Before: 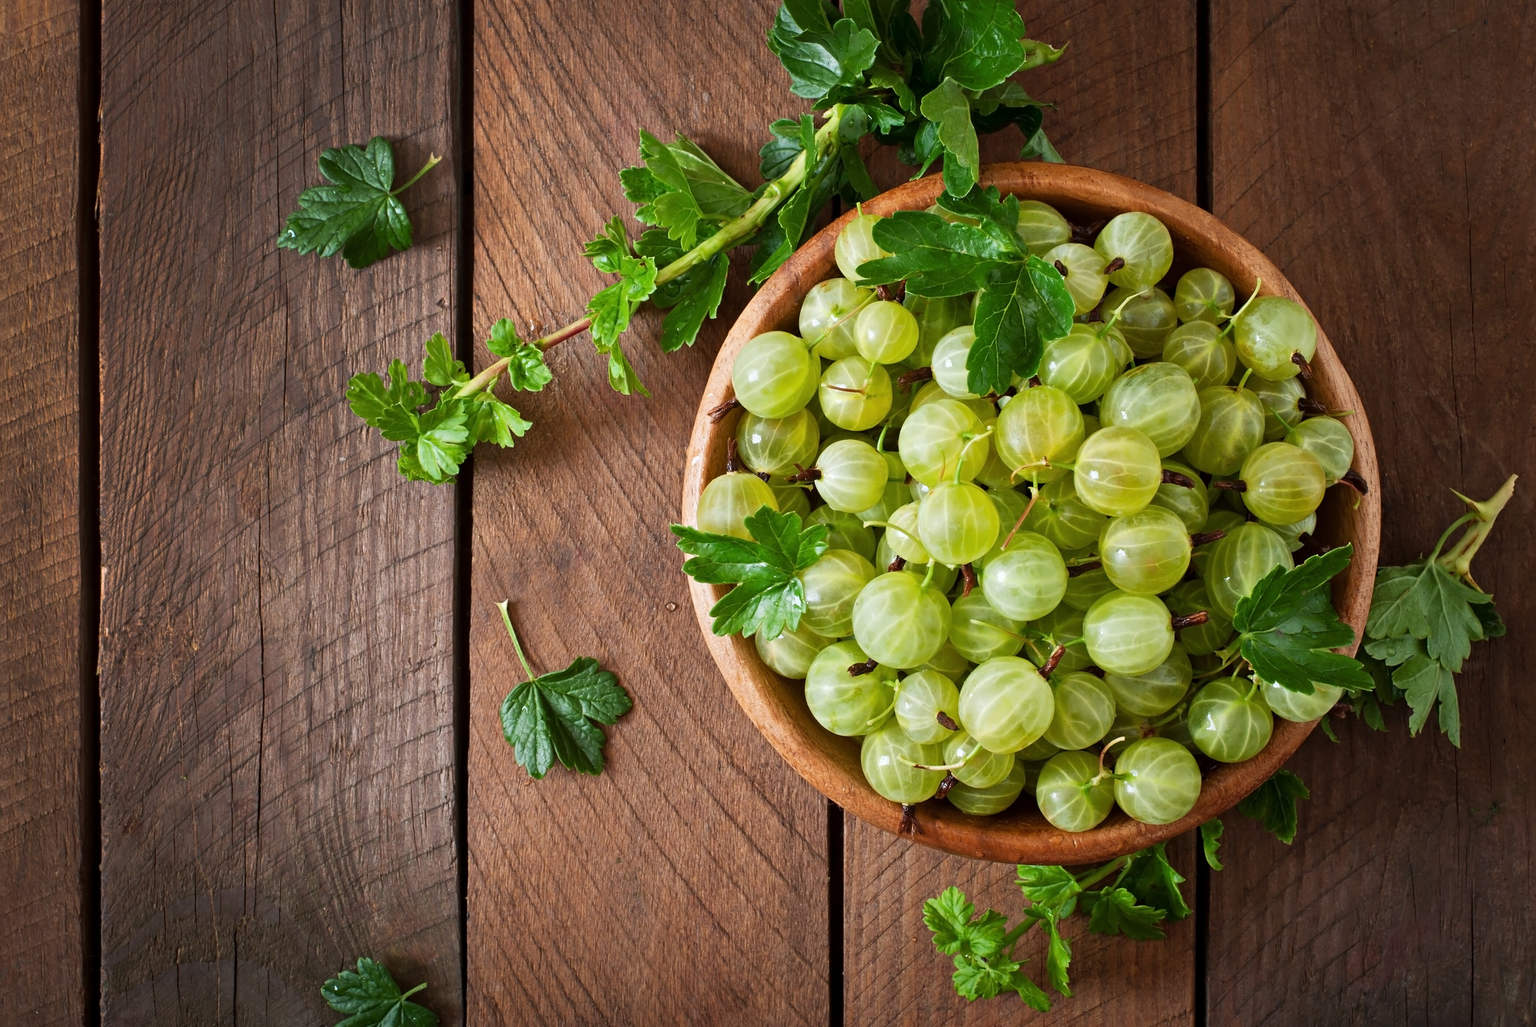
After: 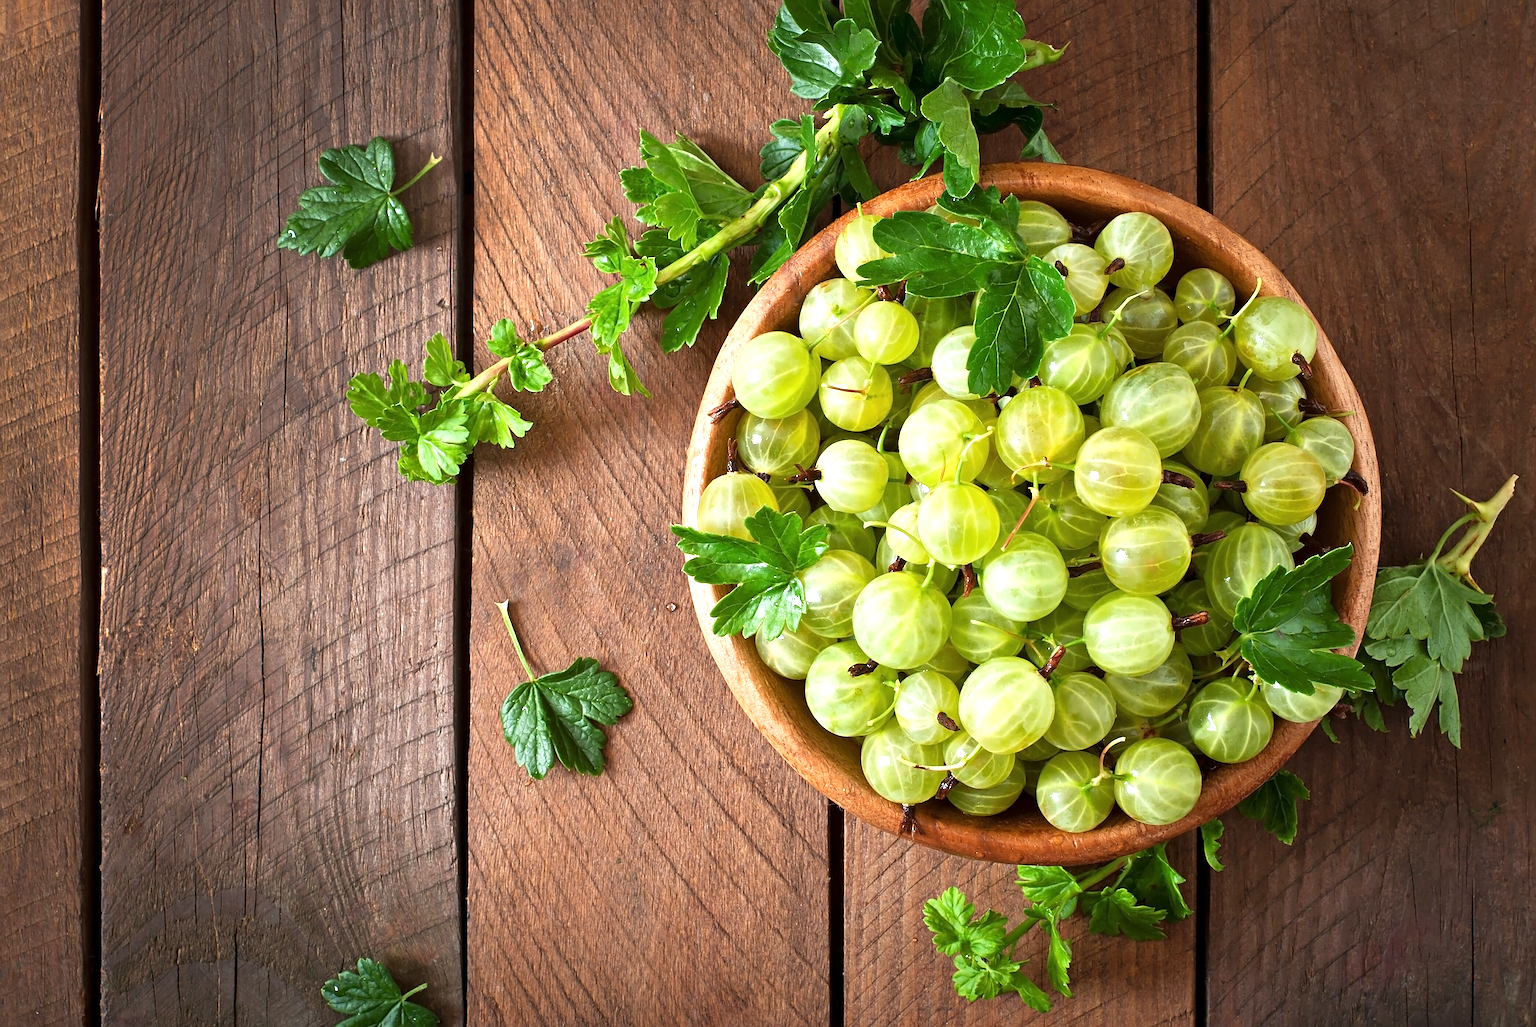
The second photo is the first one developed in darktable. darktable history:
sharpen: on, module defaults
exposure: exposure 0.693 EV, compensate highlight preservation false
